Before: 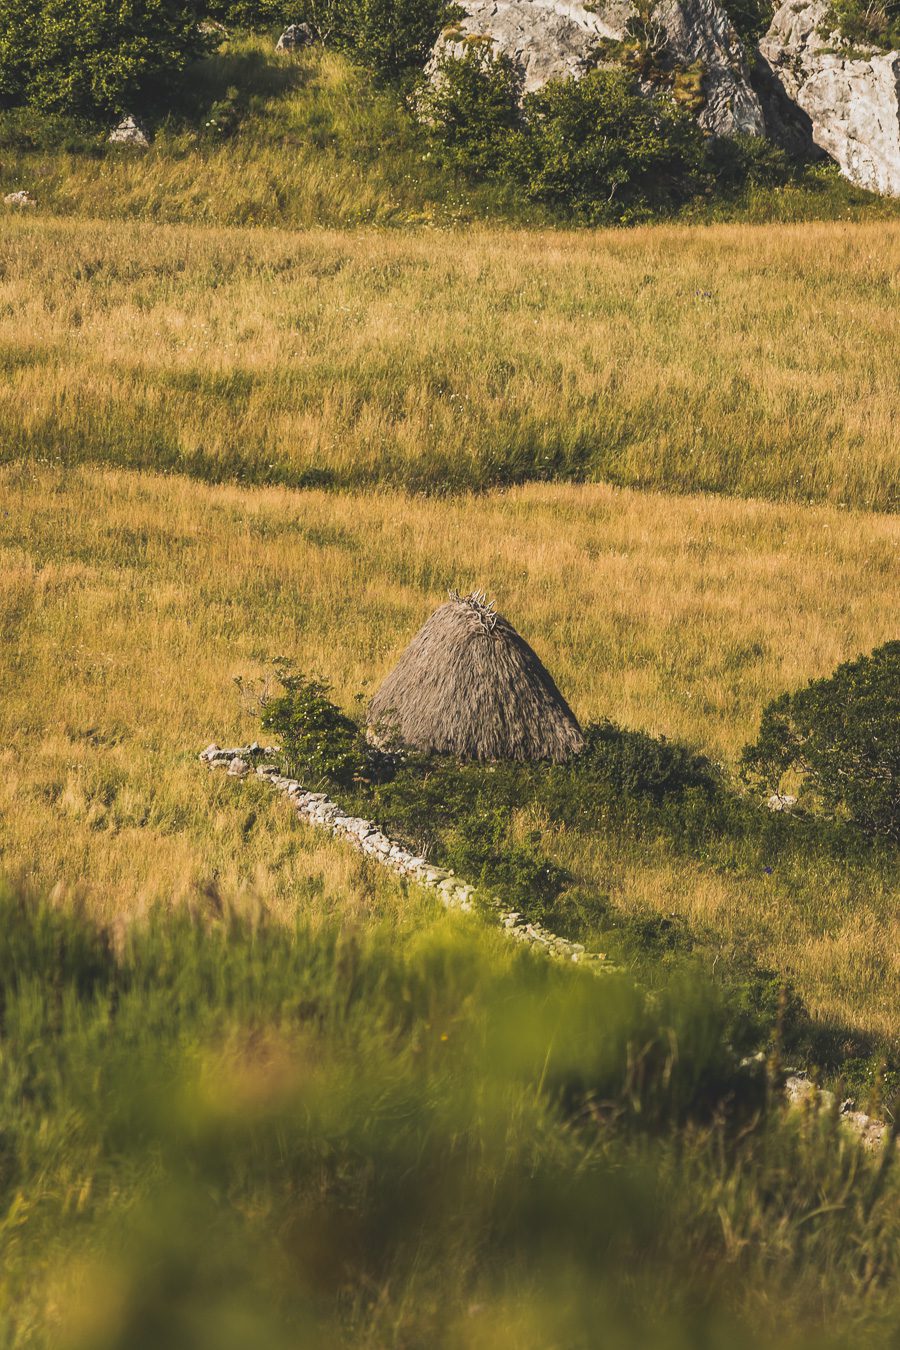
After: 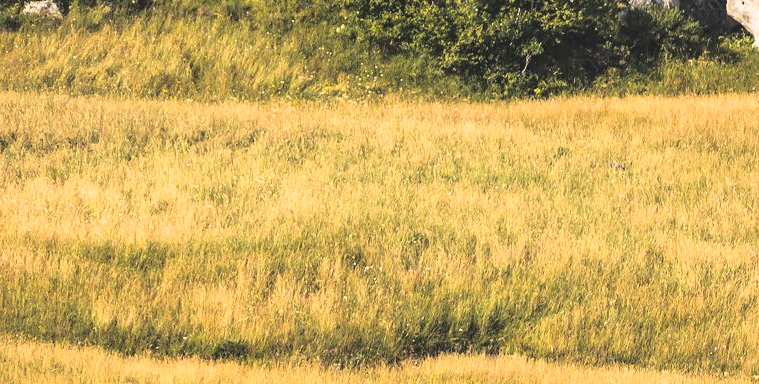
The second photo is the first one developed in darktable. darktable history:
base curve: curves: ch0 [(0, 0) (0.028, 0.03) (0.121, 0.232) (0.46, 0.748) (0.859, 0.968) (1, 1)]
crop and rotate: left 9.627%, top 9.555%, right 5.987%, bottom 61.928%
